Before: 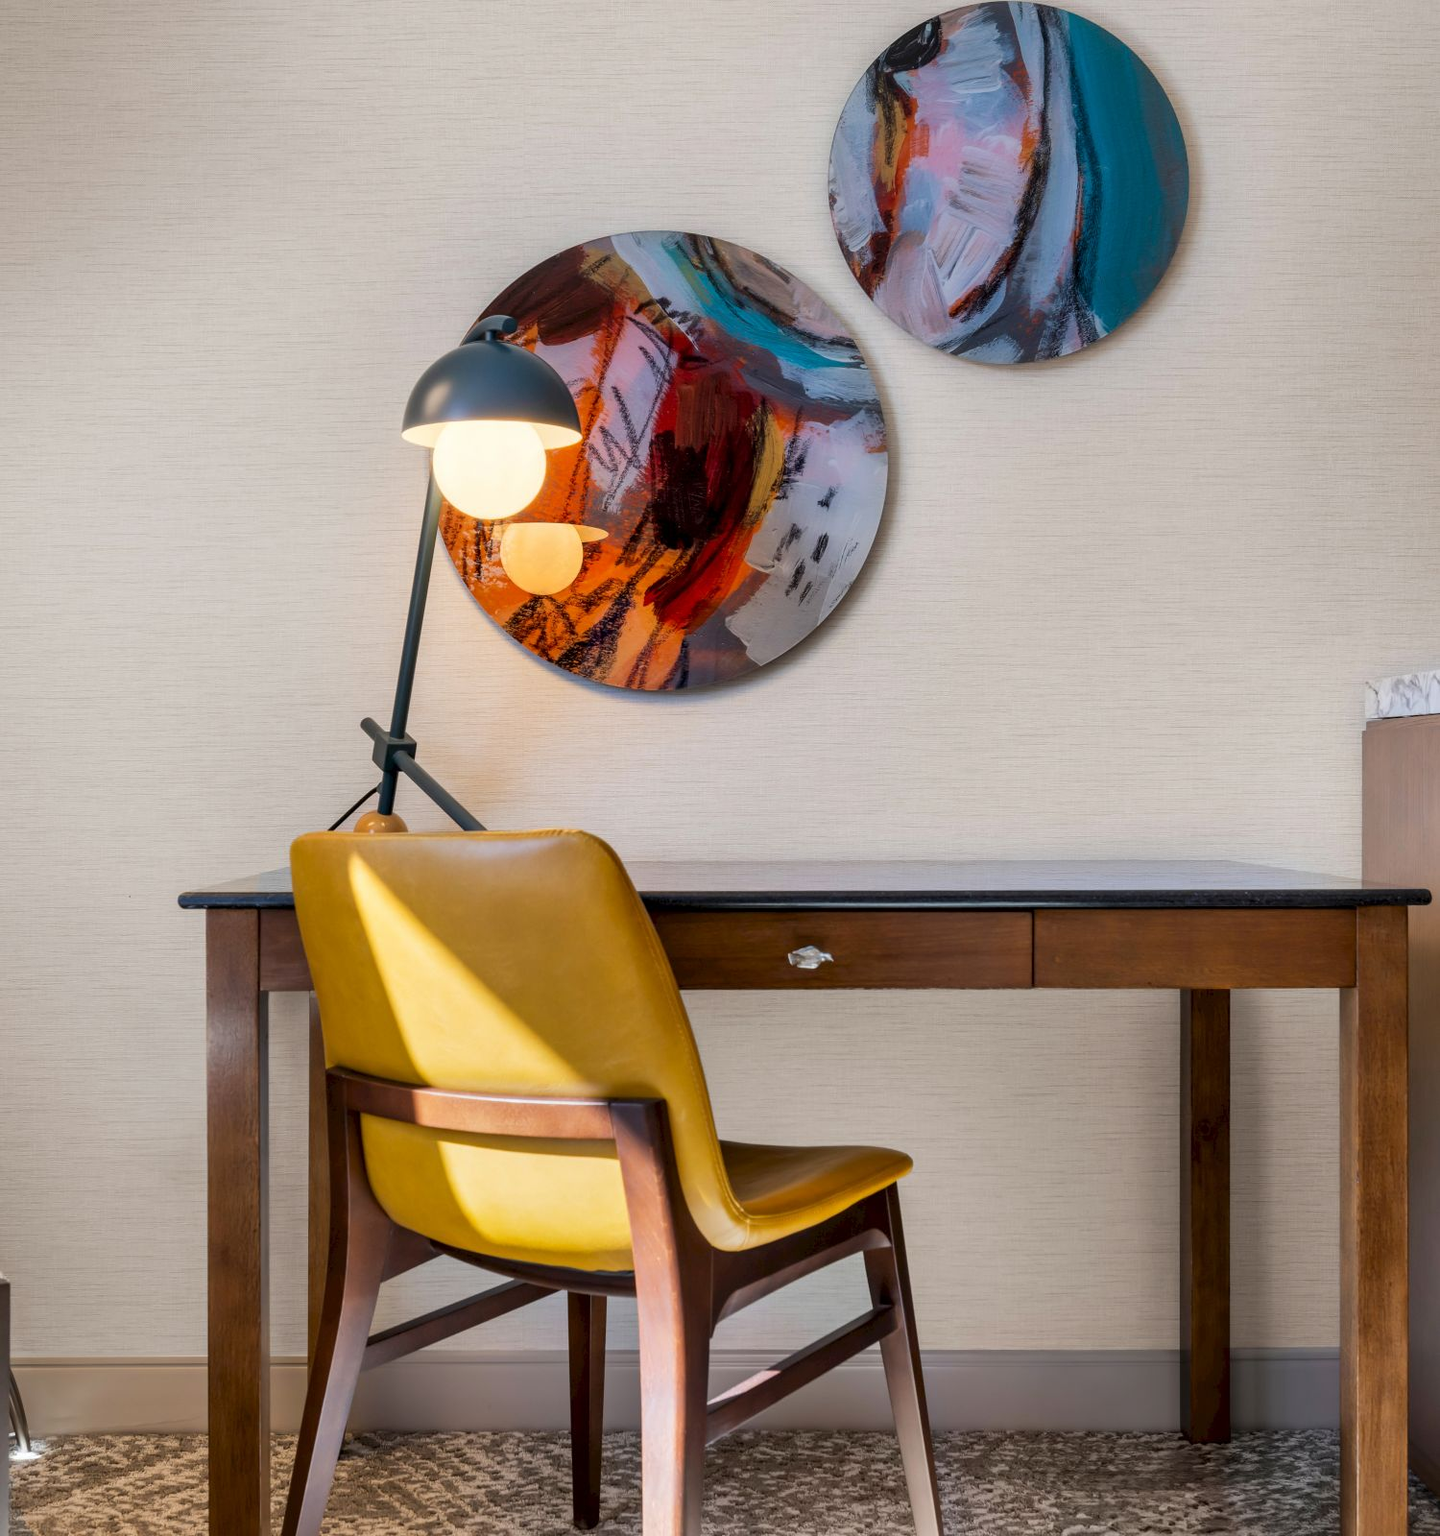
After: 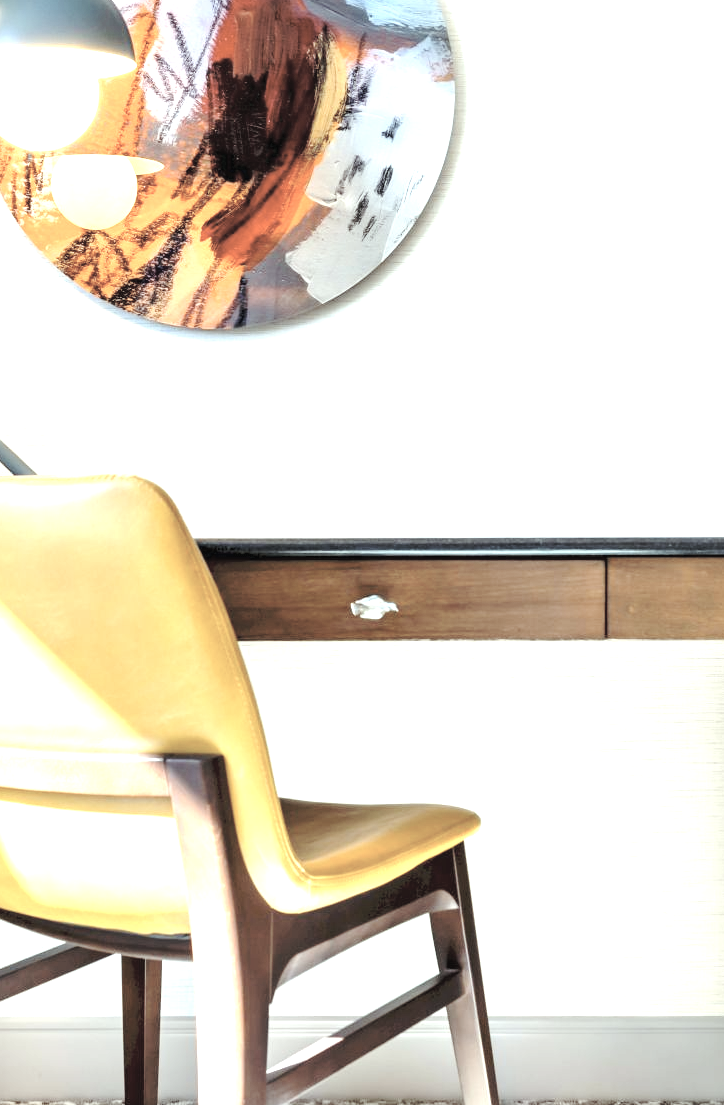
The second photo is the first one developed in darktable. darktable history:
exposure: black level correction 0, exposure 1.95 EV, compensate highlight preservation false
color correction: highlights a* -6.41, highlights b* 0.503
contrast brightness saturation: brightness 0.189, saturation -0.513
base curve: curves: ch0 [(0, 0) (0.073, 0.04) (0.157, 0.139) (0.492, 0.492) (0.758, 0.758) (1, 1)], preserve colors none
crop: left 31.364%, top 24.402%, right 20.361%, bottom 6.498%
color zones: curves: ch0 [(0, 0.5) (0.143, 0.5) (0.286, 0.5) (0.429, 0.5) (0.571, 0.5) (0.714, 0.476) (0.857, 0.5) (1, 0.5)]; ch2 [(0, 0.5) (0.143, 0.5) (0.286, 0.5) (0.429, 0.5) (0.571, 0.5) (0.714, 0.487) (0.857, 0.5) (1, 0.5)]
